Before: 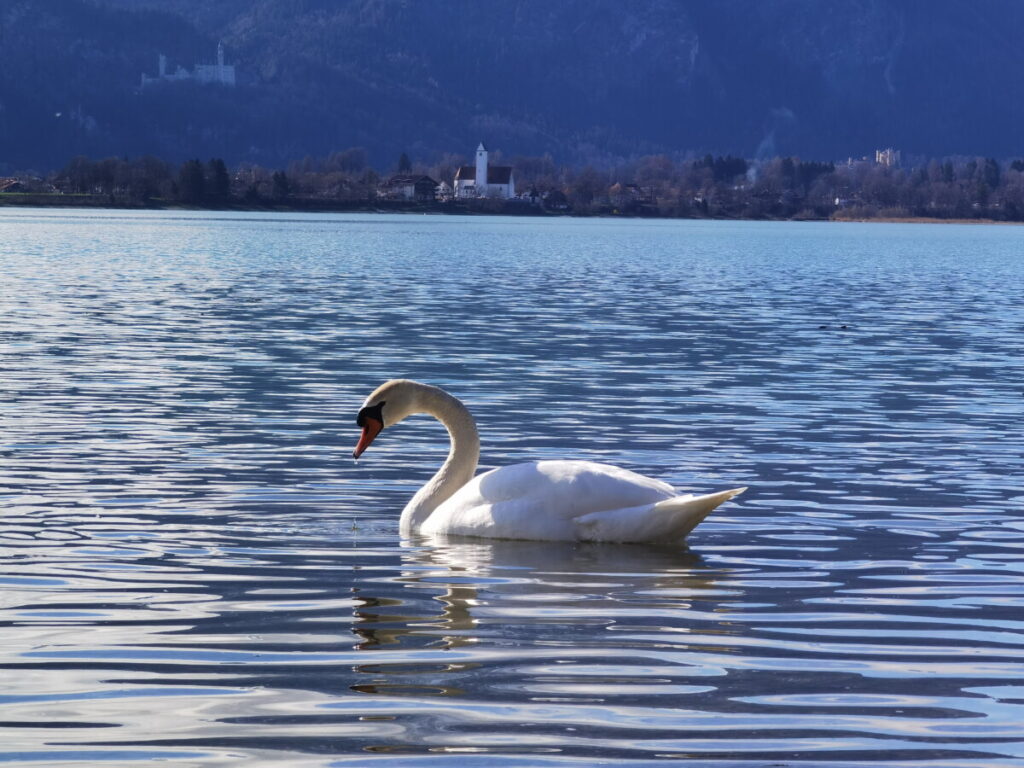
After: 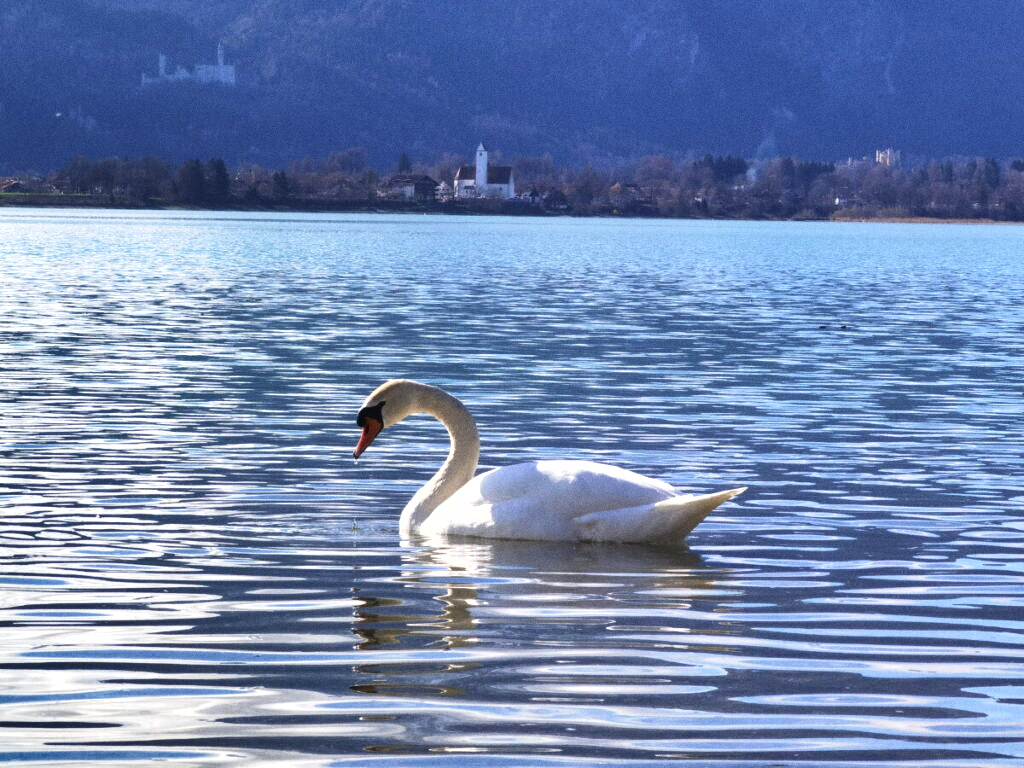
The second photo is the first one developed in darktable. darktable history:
grain: coarseness 0.09 ISO
exposure: exposure 0.6 EV, compensate highlight preservation false
shadows and highlights: low approximation 0.01, soften with gaussian
